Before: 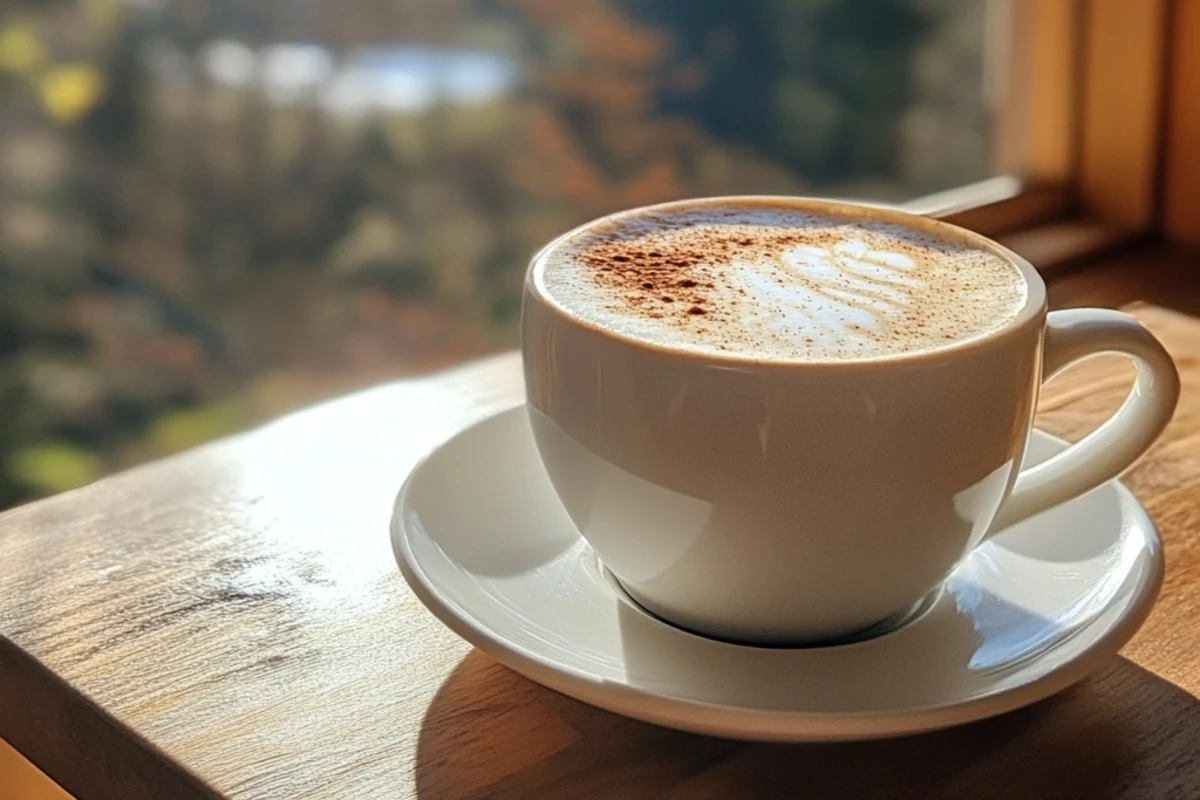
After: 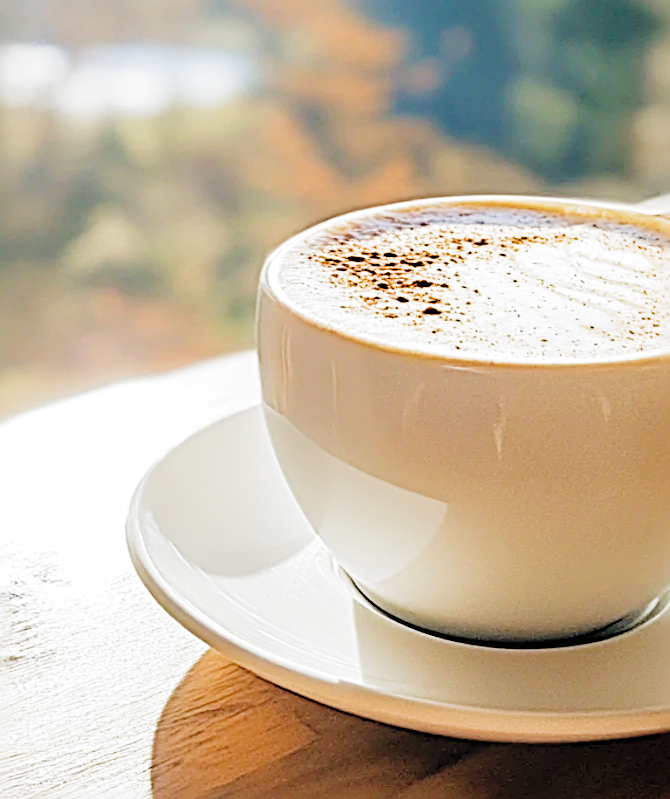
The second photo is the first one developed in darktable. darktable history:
crop: left 22.102%, right 22.063%, bottom 0.01%
exposure: black level correction 0, exposure 1.546 EV, compensate highlight preservation false
velvia: on, module defaults
sharpen: radius 3.675, amount 0.941
contrast brightness saturation: brightness 0.154
color correction: highlights b* -0.054, saturation 0.855
filmic rgb: black relative exposure -8.03 EV, white relative exposure 4.03 EV, threshold 3.04 EV, hardness 4.13, preserve chrominance no, color science v4 (2020), contrast in shadows soft, contrast in highlights soft, enable highlight reconstruction true
color balance rgb: global offset › luminance -0.9%, perceptual saturation grading › global saturation 25.491%
